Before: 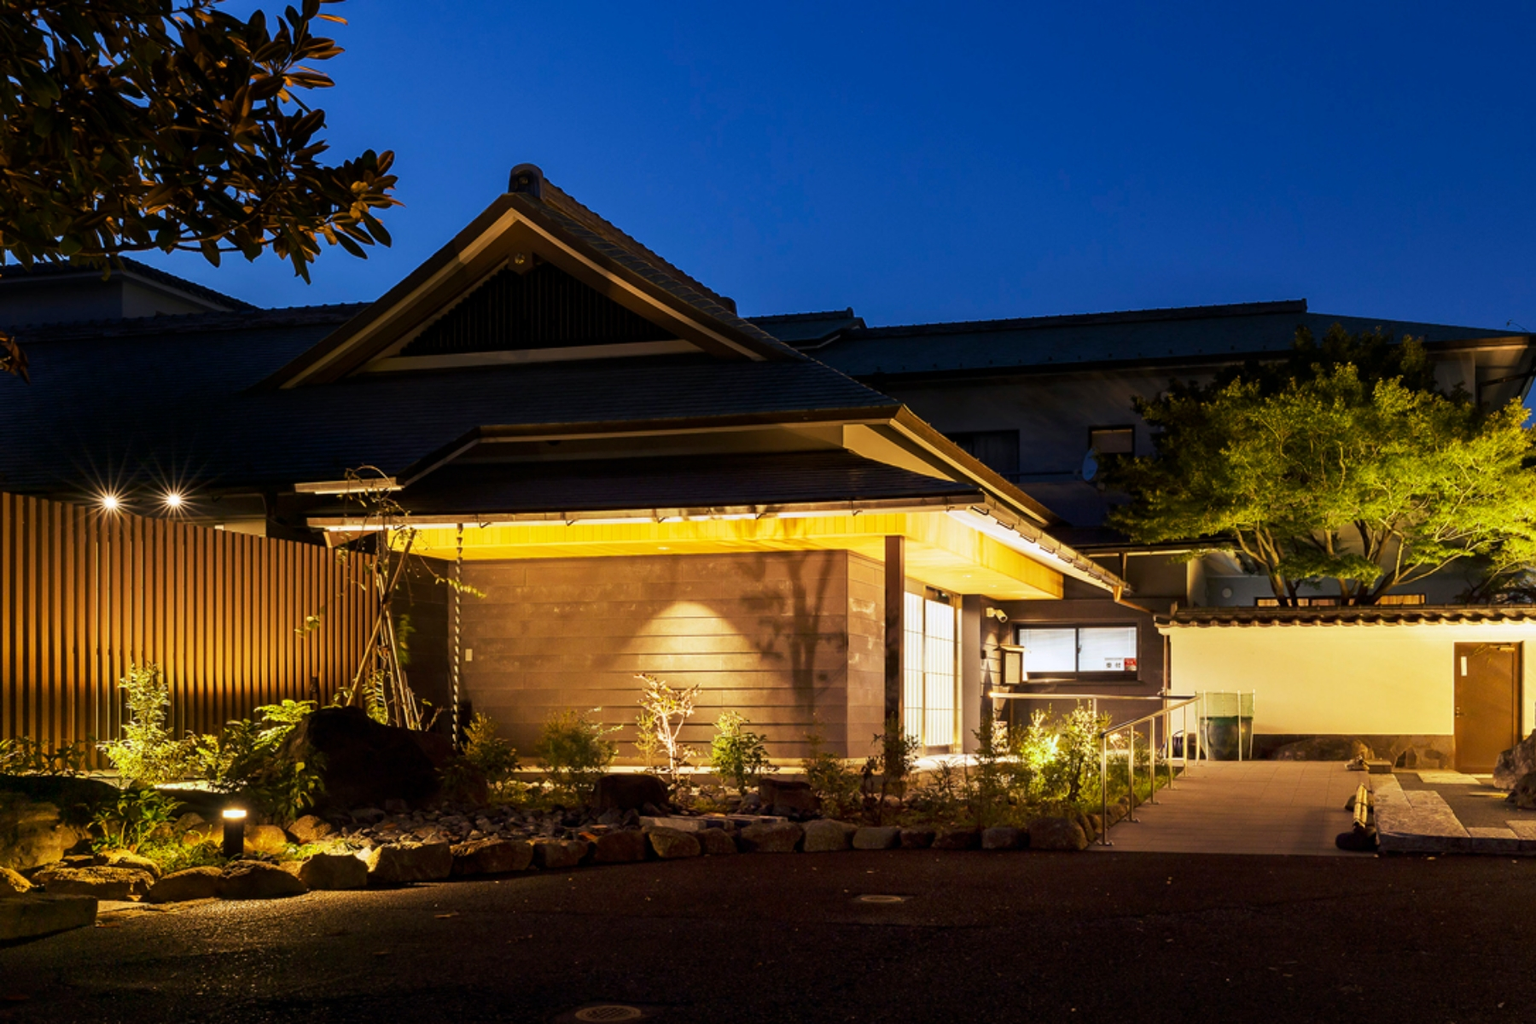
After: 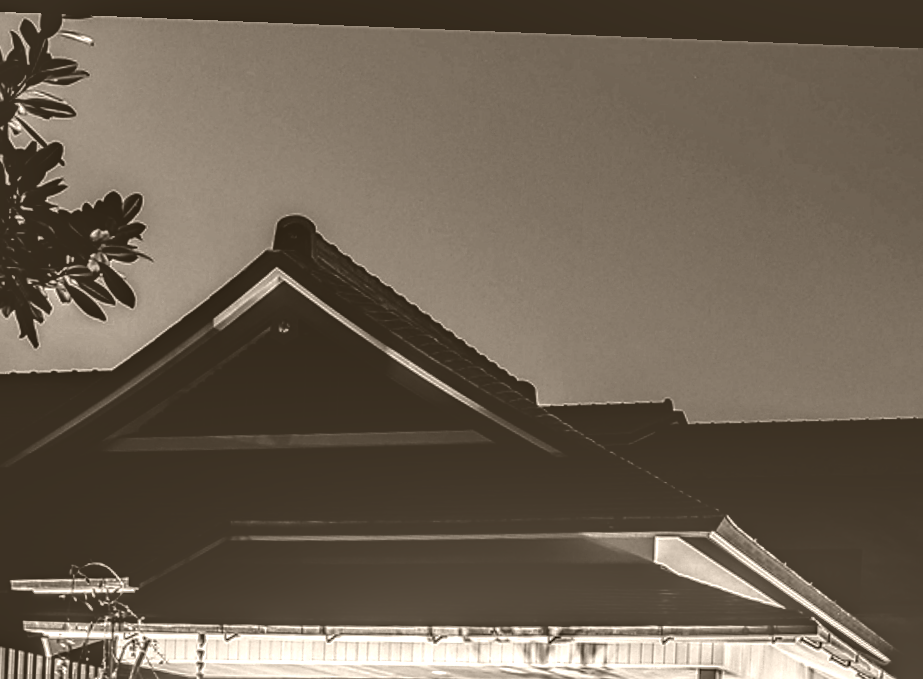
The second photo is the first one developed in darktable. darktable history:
crop: left 19.556%, right 30.401%, bottom 46.458%
sharpen: on, module defaults
color zones: curves: ch2 [(0, 0.488) (0.143, 0.417) (0.286, 0.212) (0.429, 0.179) (0.571, 0.154) (0.714, 0.415) (0.857, 0.495) (1, 0.488)]
colorize: hue 34.49°, saturation 35.33%, source mix 100%, version 1
shadows and highlights: shadows 32.83, highlights -47.7, soften with gaussian
contrast brightness saturation: contrast 0.09, brightness -0.59, saturation 0.17
local contrast: highlights 0%, shadows 0%, detail 300%, midtone range 0.3
rotate and perspective: rotation 2.27°, automatic cropping off
